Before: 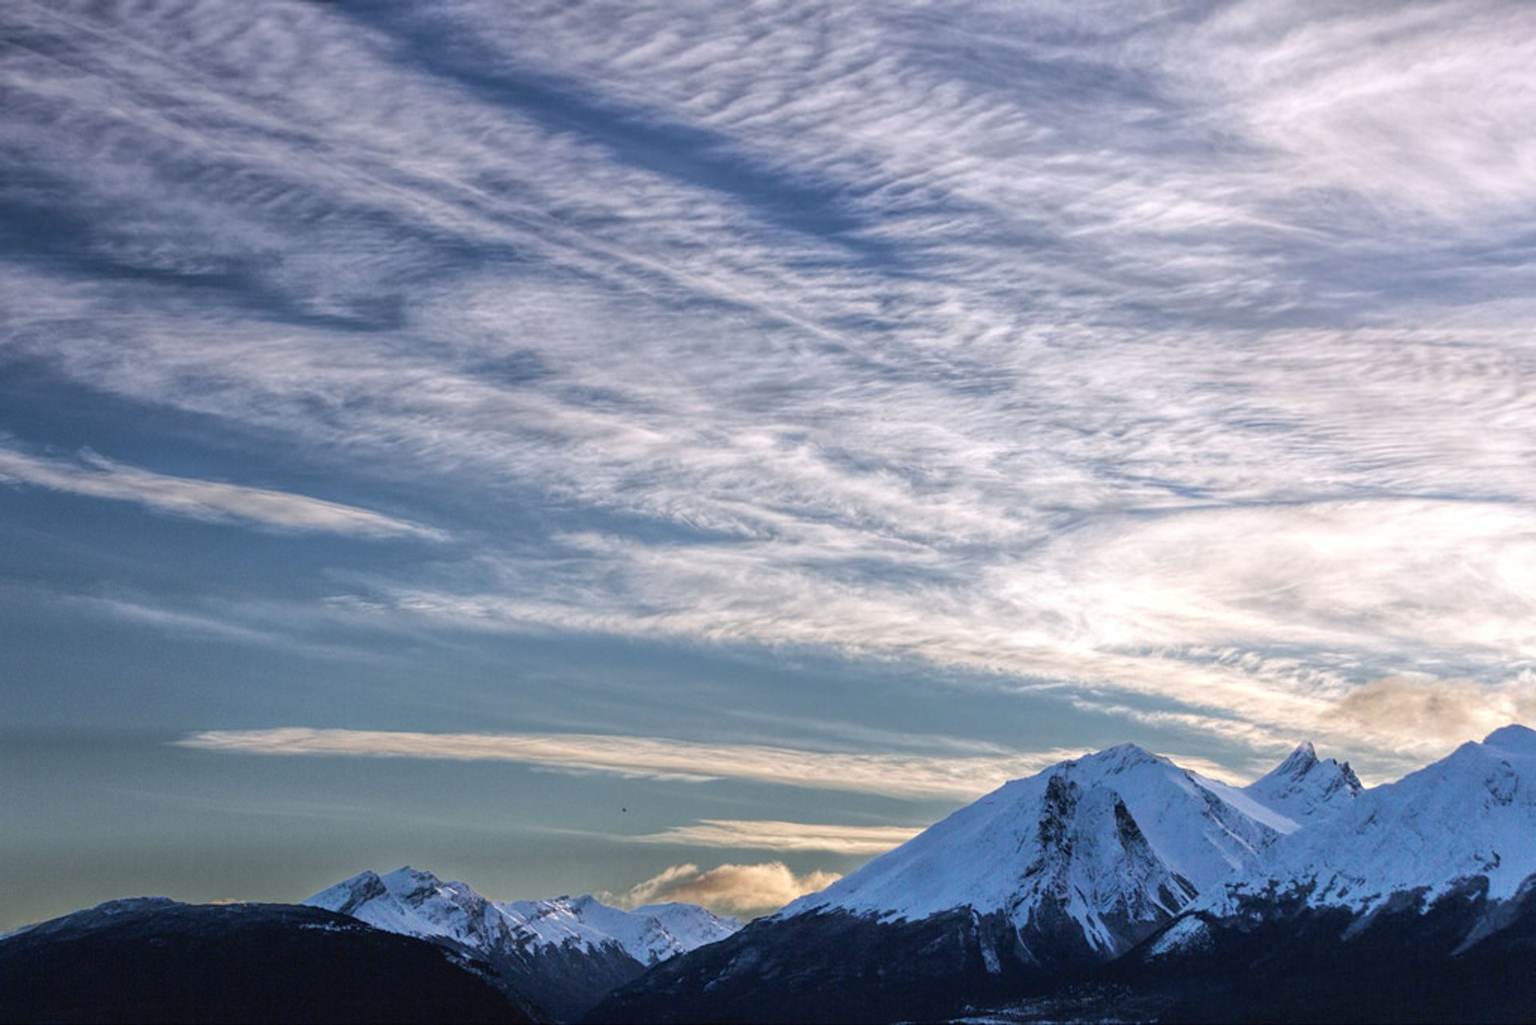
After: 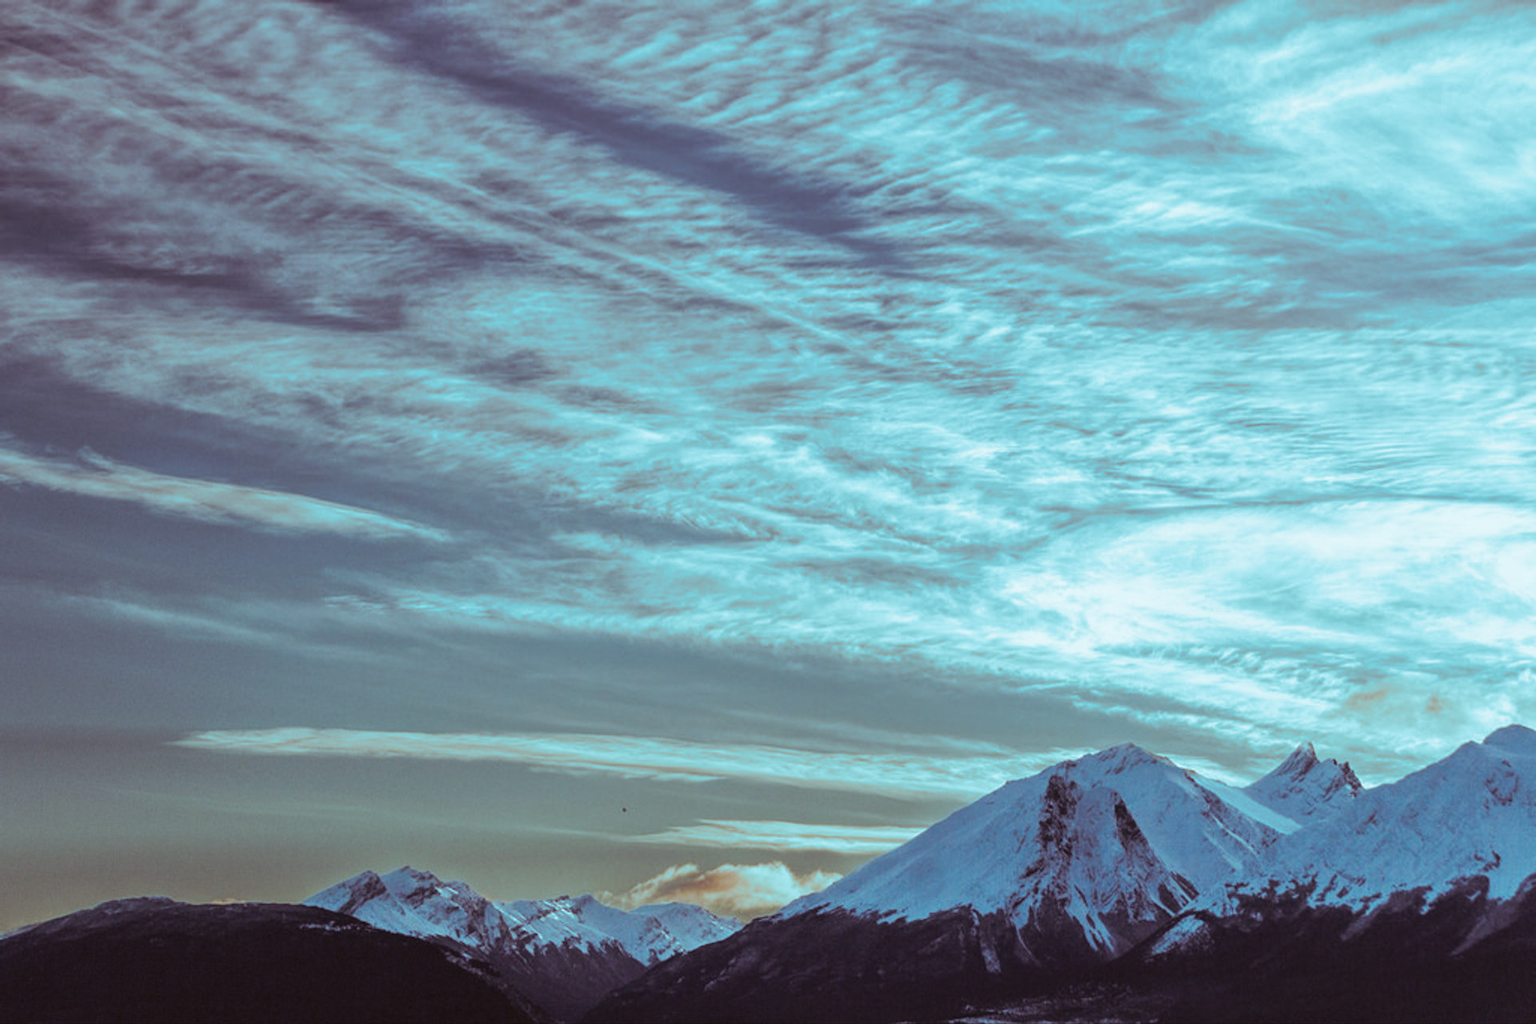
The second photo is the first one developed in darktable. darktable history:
color balance: mode lift, gamma, gain (sRGB), lift [1.04, 1, 1, 0.97], gamma [1.01, 1, 1, 0.97], gain [0.96, 1, 1, 0.97]
tone curve: curves: ch0 [(0, 0) (0.265, 0.253) (0.732, 0.751) (1, 1)], color space Lab, linked channels, preserve colors none
split-toning: shadows › hue 327.6°, highlights › hue 198°, highlights › saturation 0.55, balance -21.25, compress 0%
